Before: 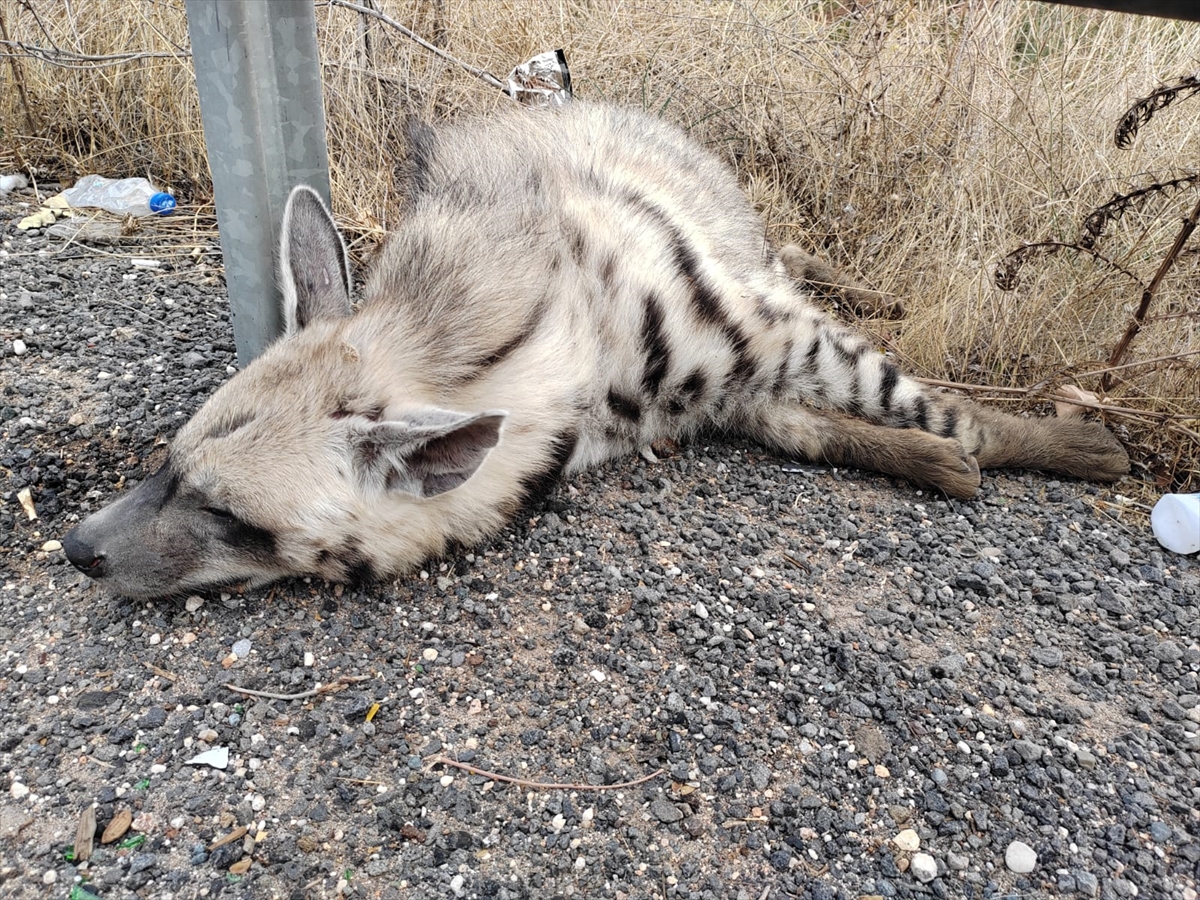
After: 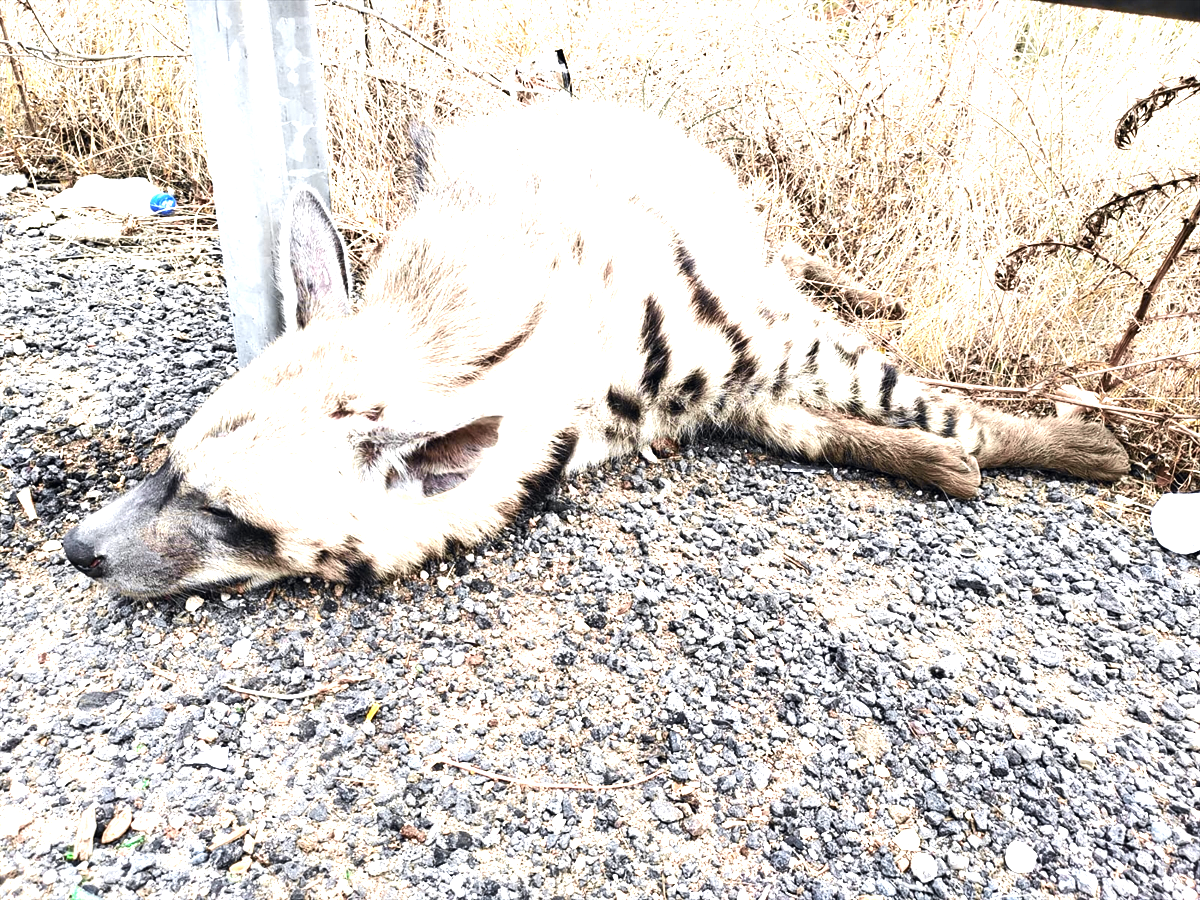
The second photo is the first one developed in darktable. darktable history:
tone curve: curves: ch0 [(0, 0) (0.15, 0.17) (0.452, 0.437) (0.611, 0.588) (0.751, 0.749) (1, 1)]; ch1 [(0, 0) (0.325, 0.327) (0.412, 0.45) (0.453, 0.484) (0.5, 0.501) (0.541, 0.55) (0.617, 0.612) (0.695, 0.697) (1, 1)]; ch2 [(0, 0) (0.386, 0.397) (0.452, 0.459) (0.505, 0.498) (0.524, 0.547) (0.574, 0.566) (0.633, 0.641) (1, 1)], color space Lab, independent channels, preserve colors none
exposure: black level correction 0, exposure 1.2 EV, compensate exposure bias true, compensate highlight preservation false
tone equalizer: -8 EV -0.75 EV, -7 EV -0.7 EV, -6 EV -0.6 EV, -5 EV -0.4 EV, -3 EV 0.4 EV, -2 EV 0.6 EV, -1 EV 0.7 EV, +0 EV 0.75 EV, edges refinement/feathering 500, mask exposure compensation -1.57 EV, preserve details no
